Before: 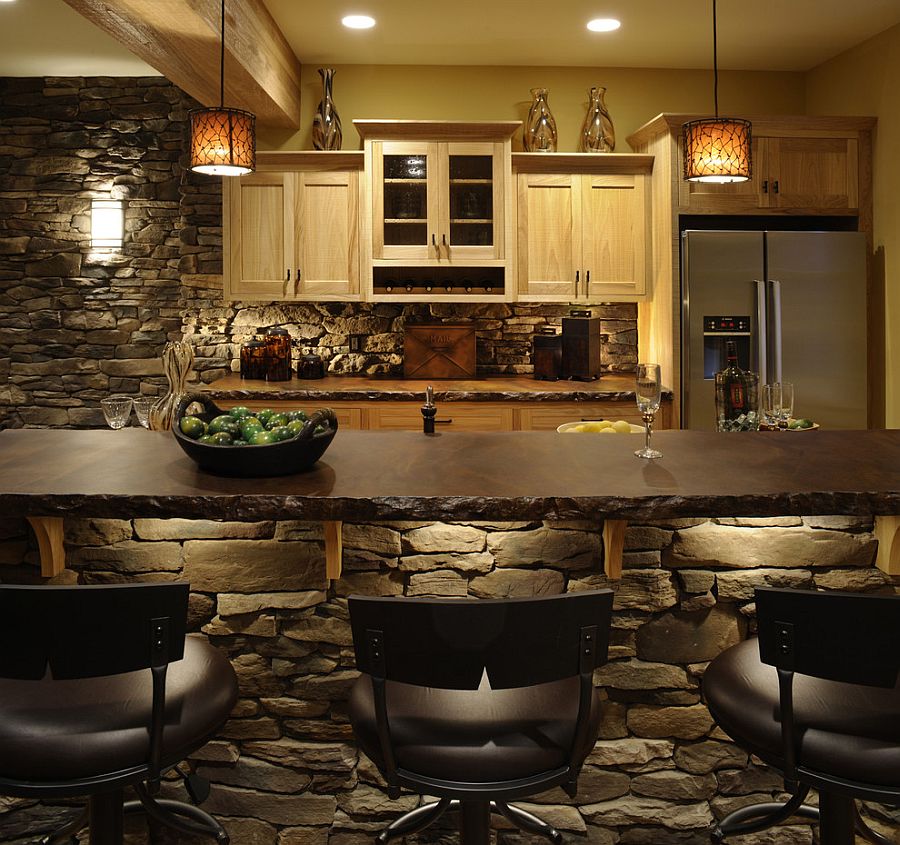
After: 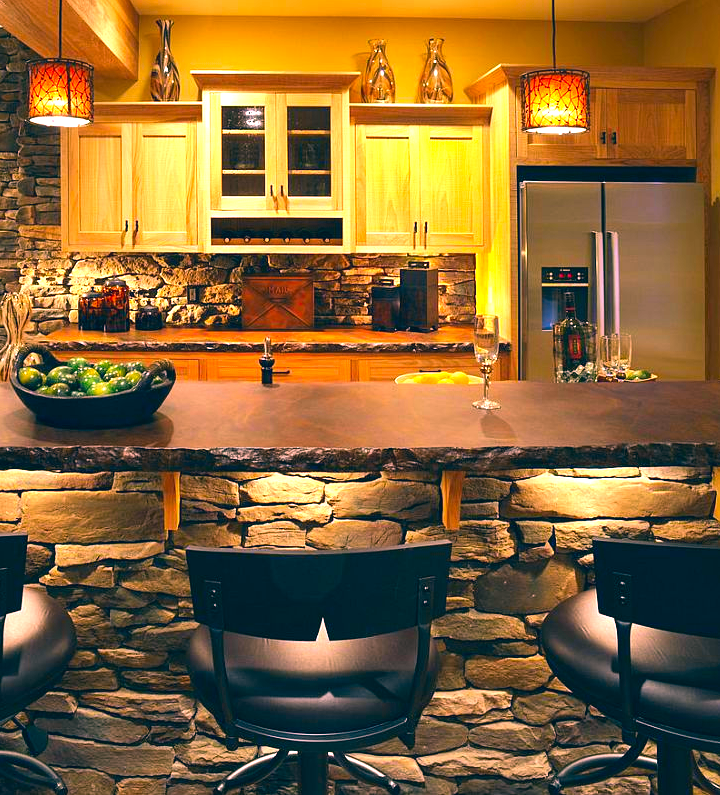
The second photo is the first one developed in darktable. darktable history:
crop and rotate: left 18.071%, top 5.834%, right 1.82%
color correction: highlights a* 17.14, highlights b* 0.194, shadows a* -14.63, shadows b* -14.26, saturation 1.53
exposure: black level correction 0, exposure 1.37 EV, compensate exposure bias true, compensate highlight preservation false
